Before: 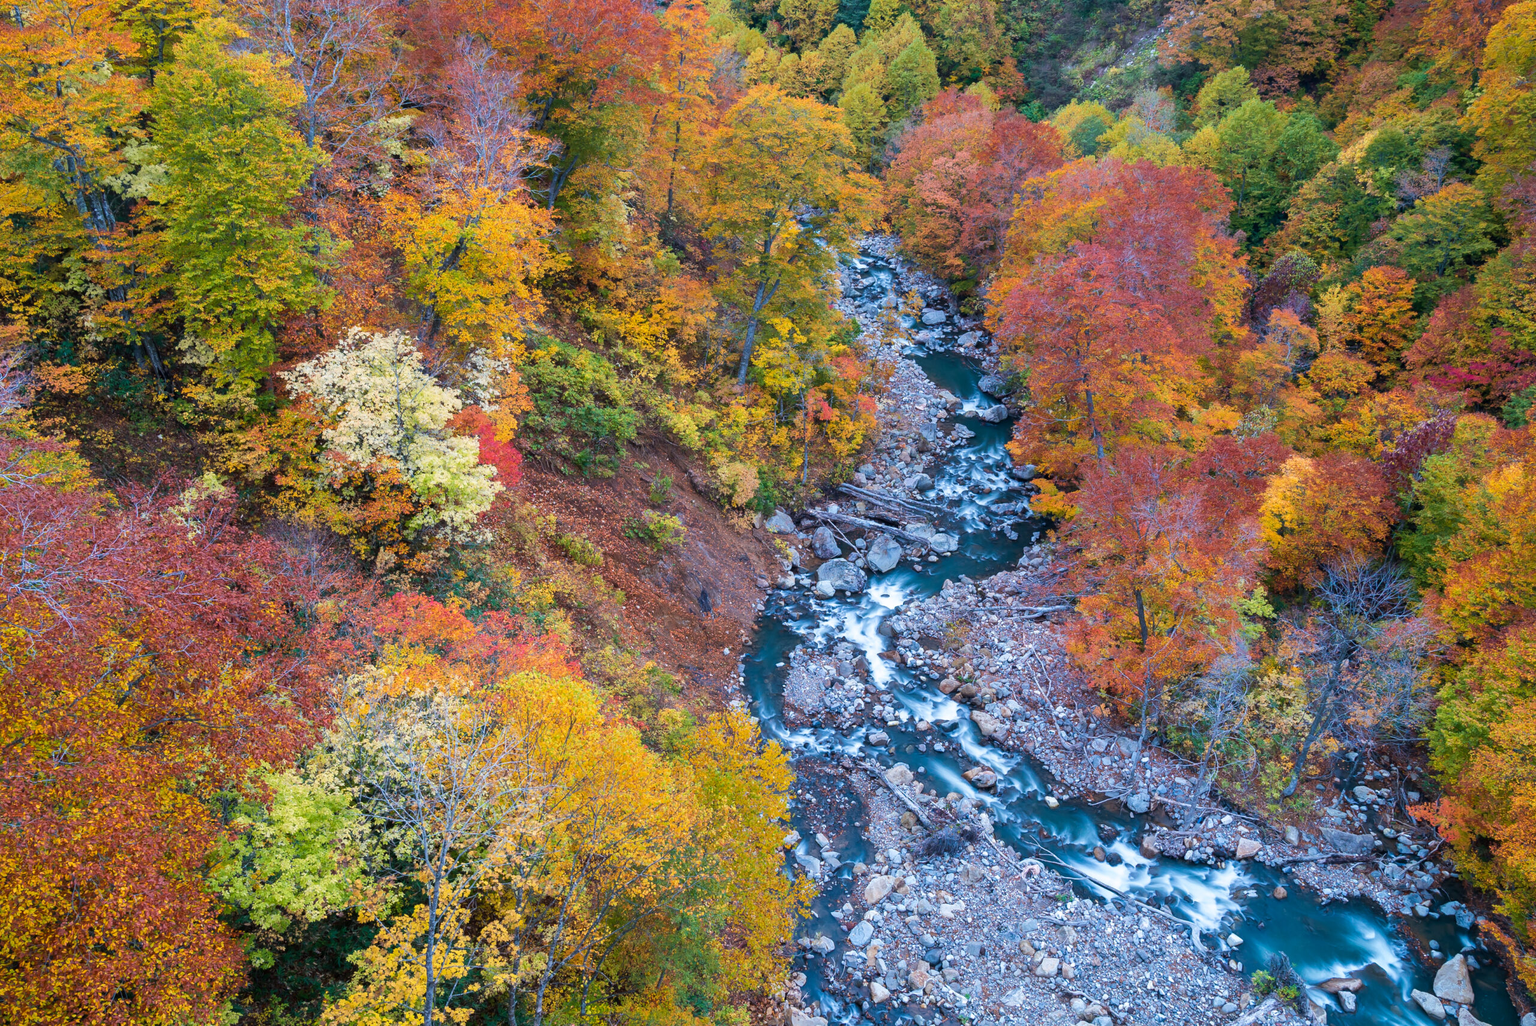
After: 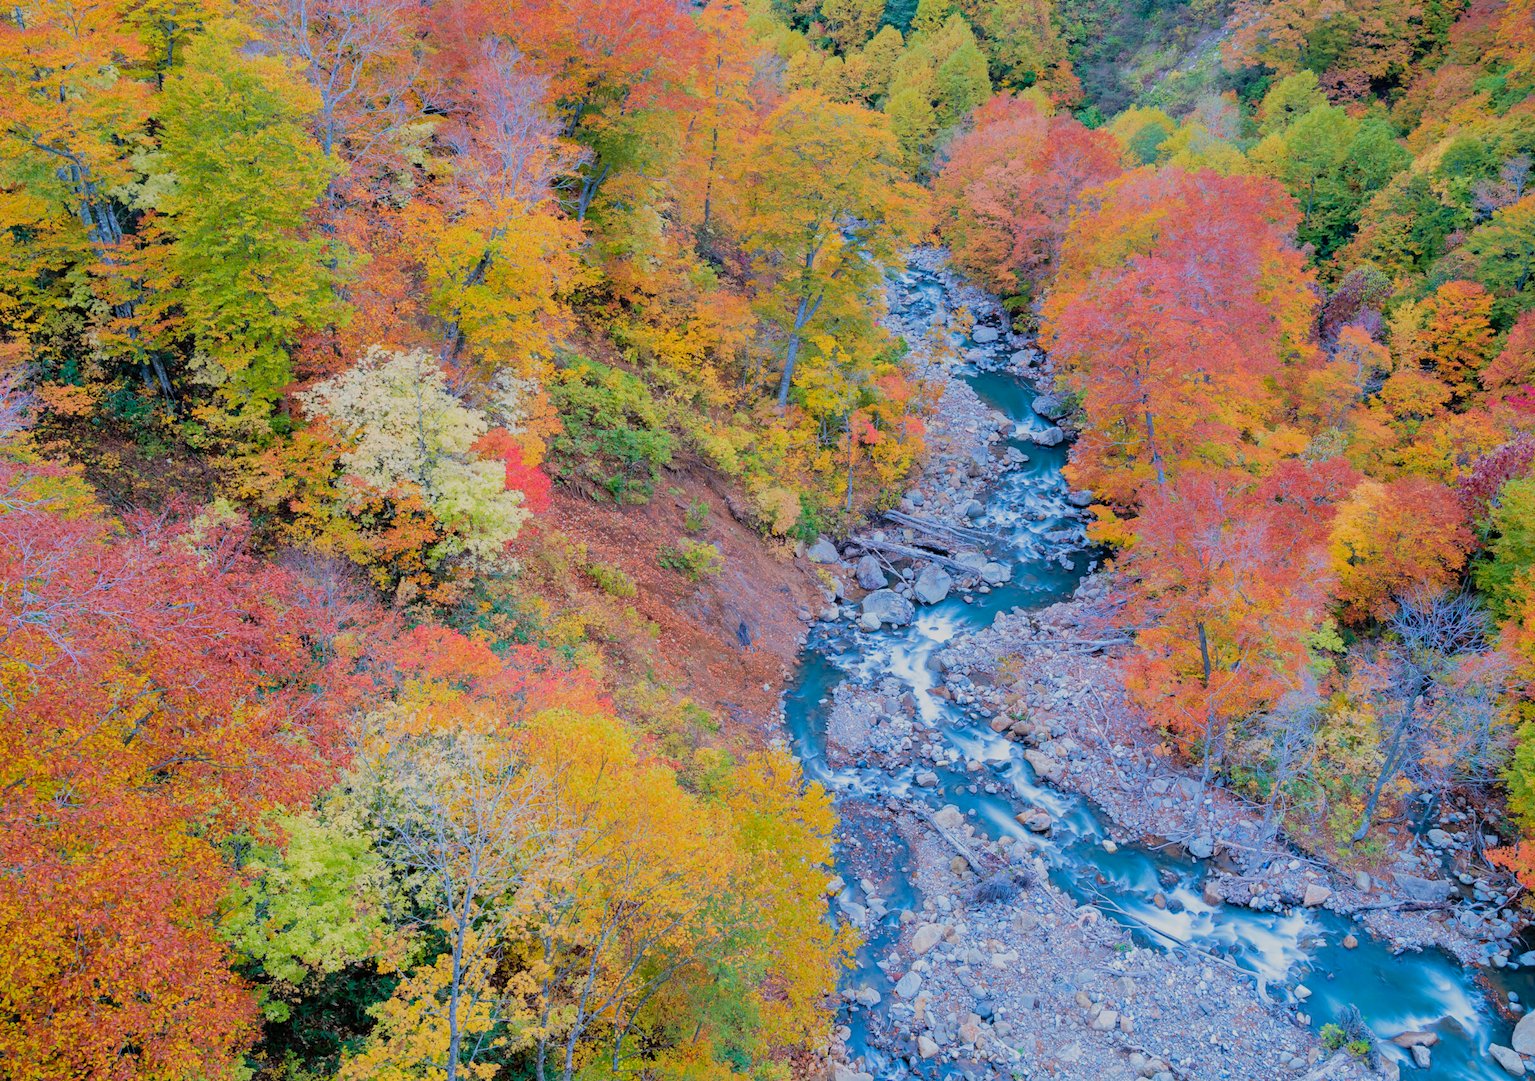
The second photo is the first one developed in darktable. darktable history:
tone curve: curves: ch0 [(0, 0) (0.004, 0.008) (0.077, 0.156) (0.169, 0.29) (0.774, 0.774) (1, 1)], color space Lab, linked channels, preserve colors none
filmic rgb: black relative exposure -7.65 EV, white relative exposure 4.56 EV, hardness 3.61
crop and rotate: right 5.167%
